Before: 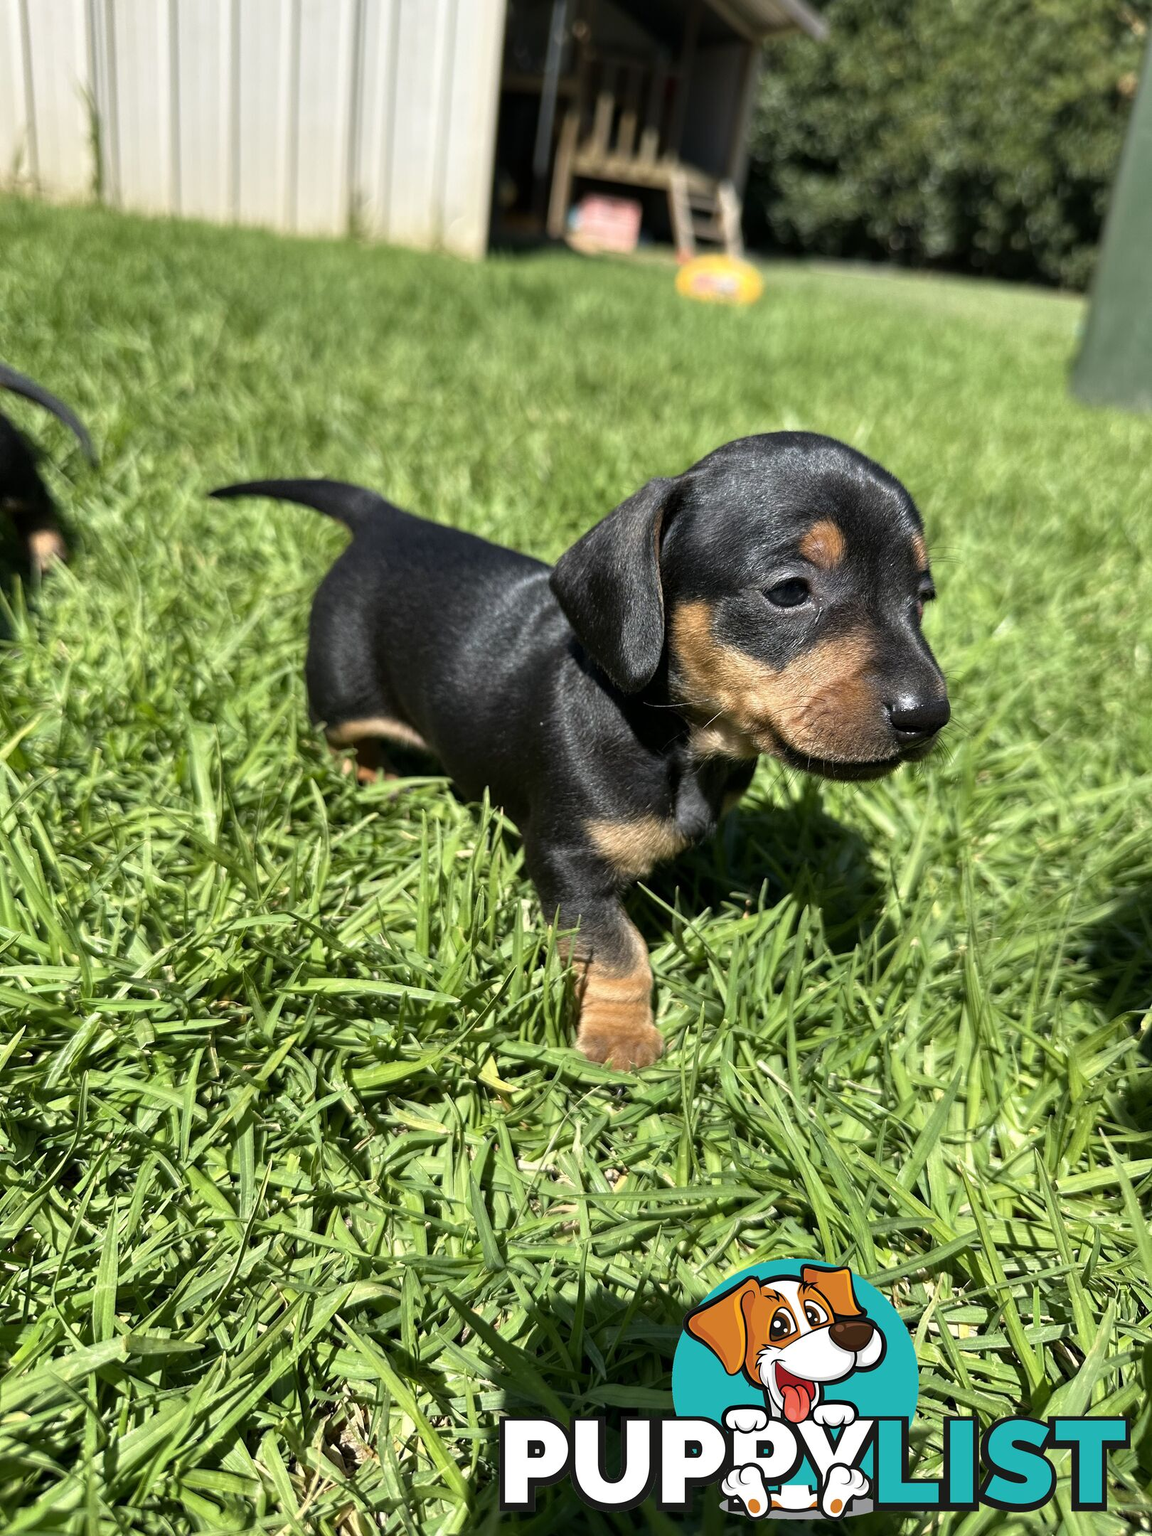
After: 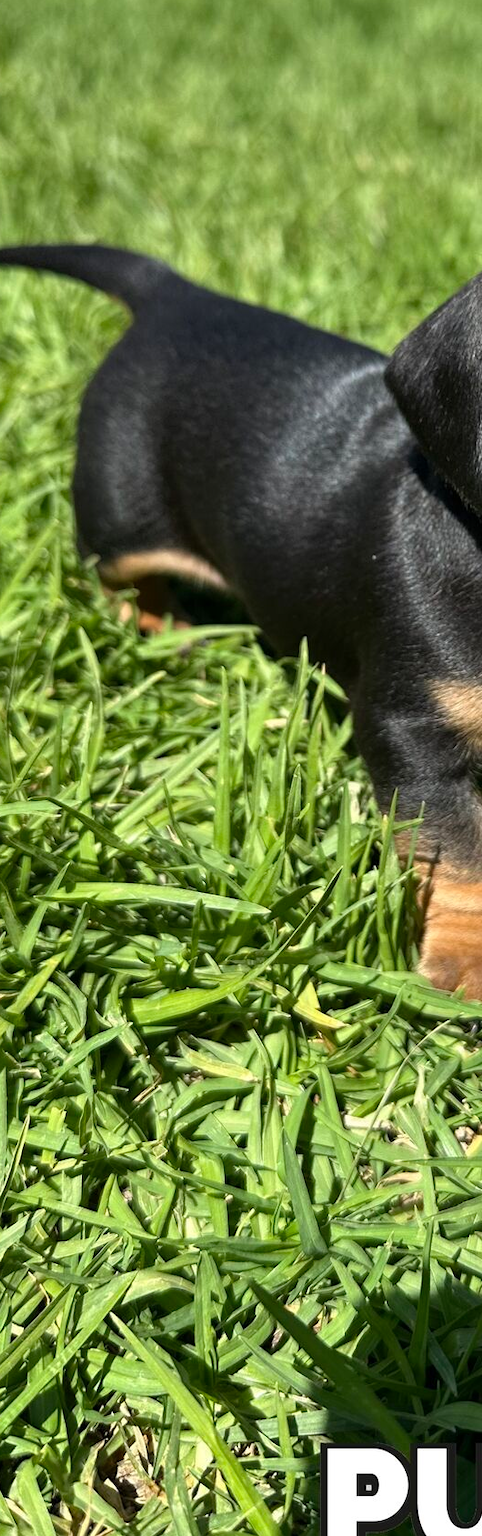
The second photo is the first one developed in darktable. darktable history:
crop and rotate: left 21.666%, top 18.757%, right 45.556%, bottom 3.006%
